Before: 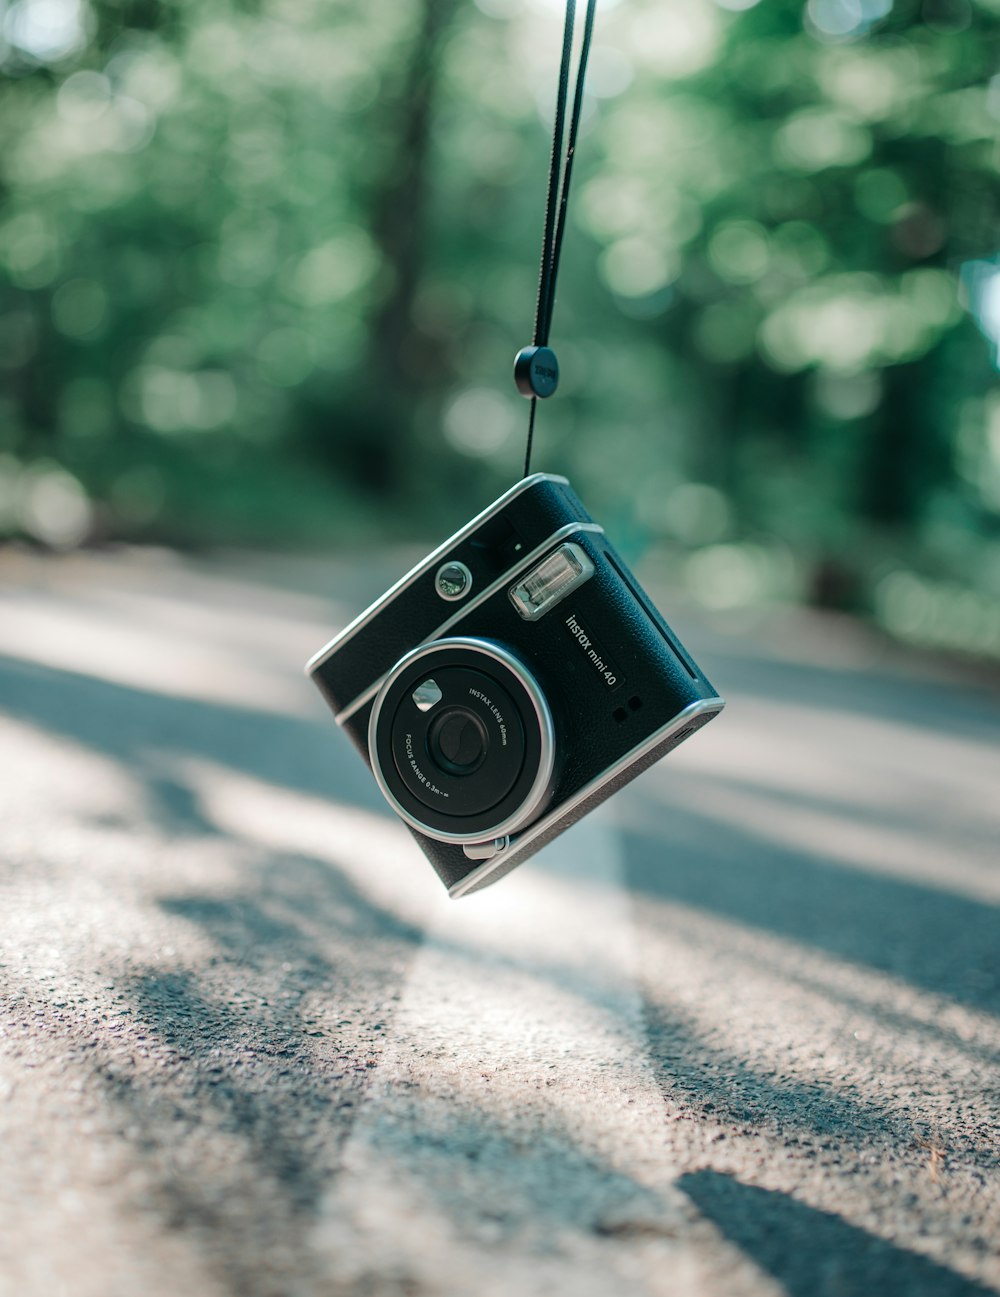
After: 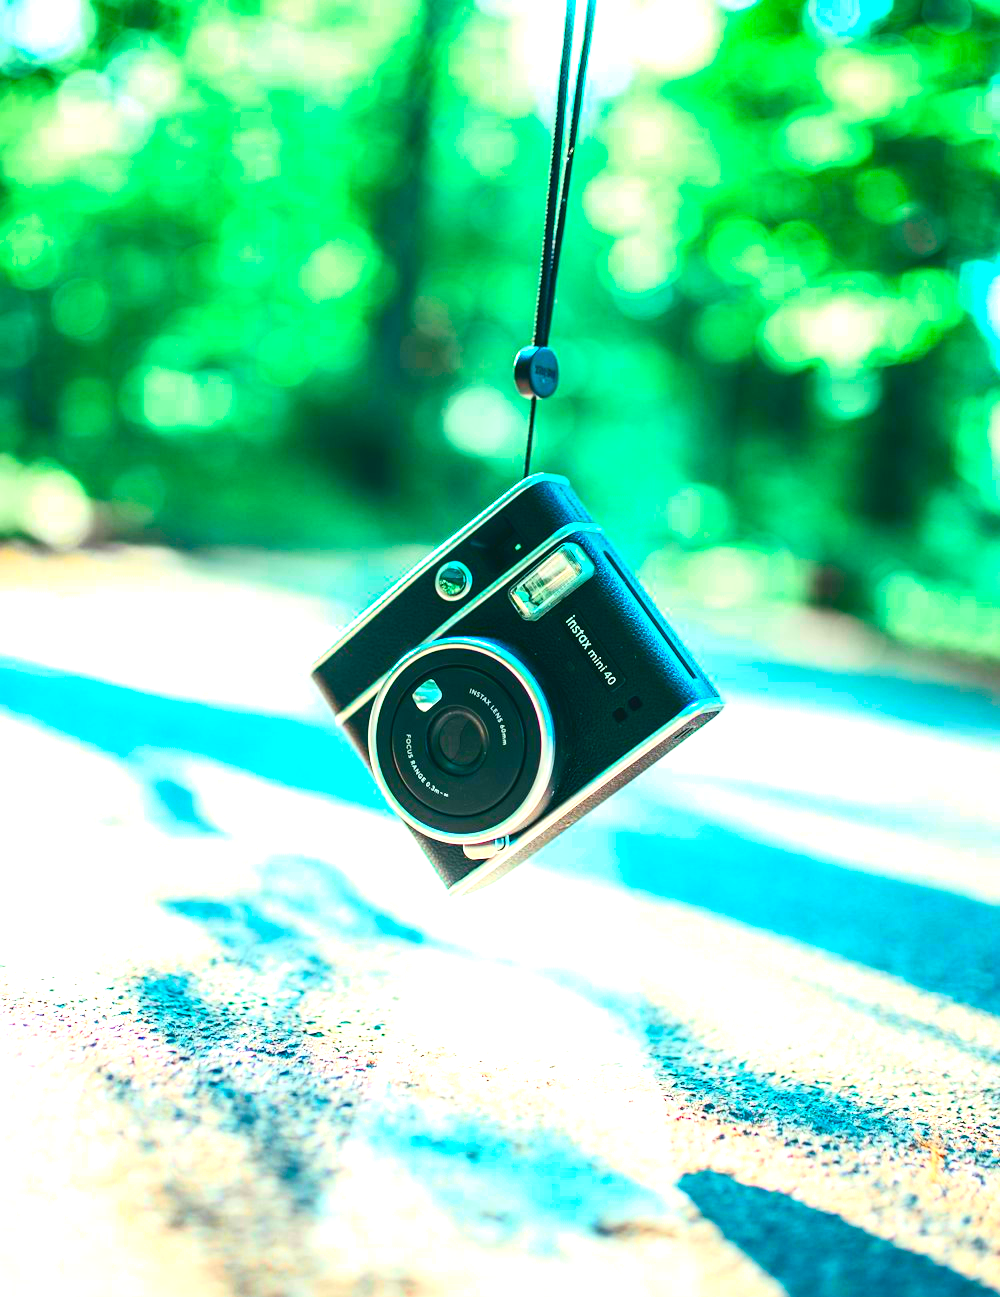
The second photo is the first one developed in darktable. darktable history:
contrast brightness saturation: contrast 0.2, brightness 0.2, saturation 0.8
color balance rgb: linear chroma grading › global chroma 9%, perceptual saturation grading › global saturation 36%, perceptual saturation grading › shadows 35%, perceptual brilliance grading › global brilliance 15%, perceptual brilliance grading › shadows -35%, global vibrance 15%
exposure: black level correction -0.002, exposure 1.115 EV, compensate highlight preservation false
